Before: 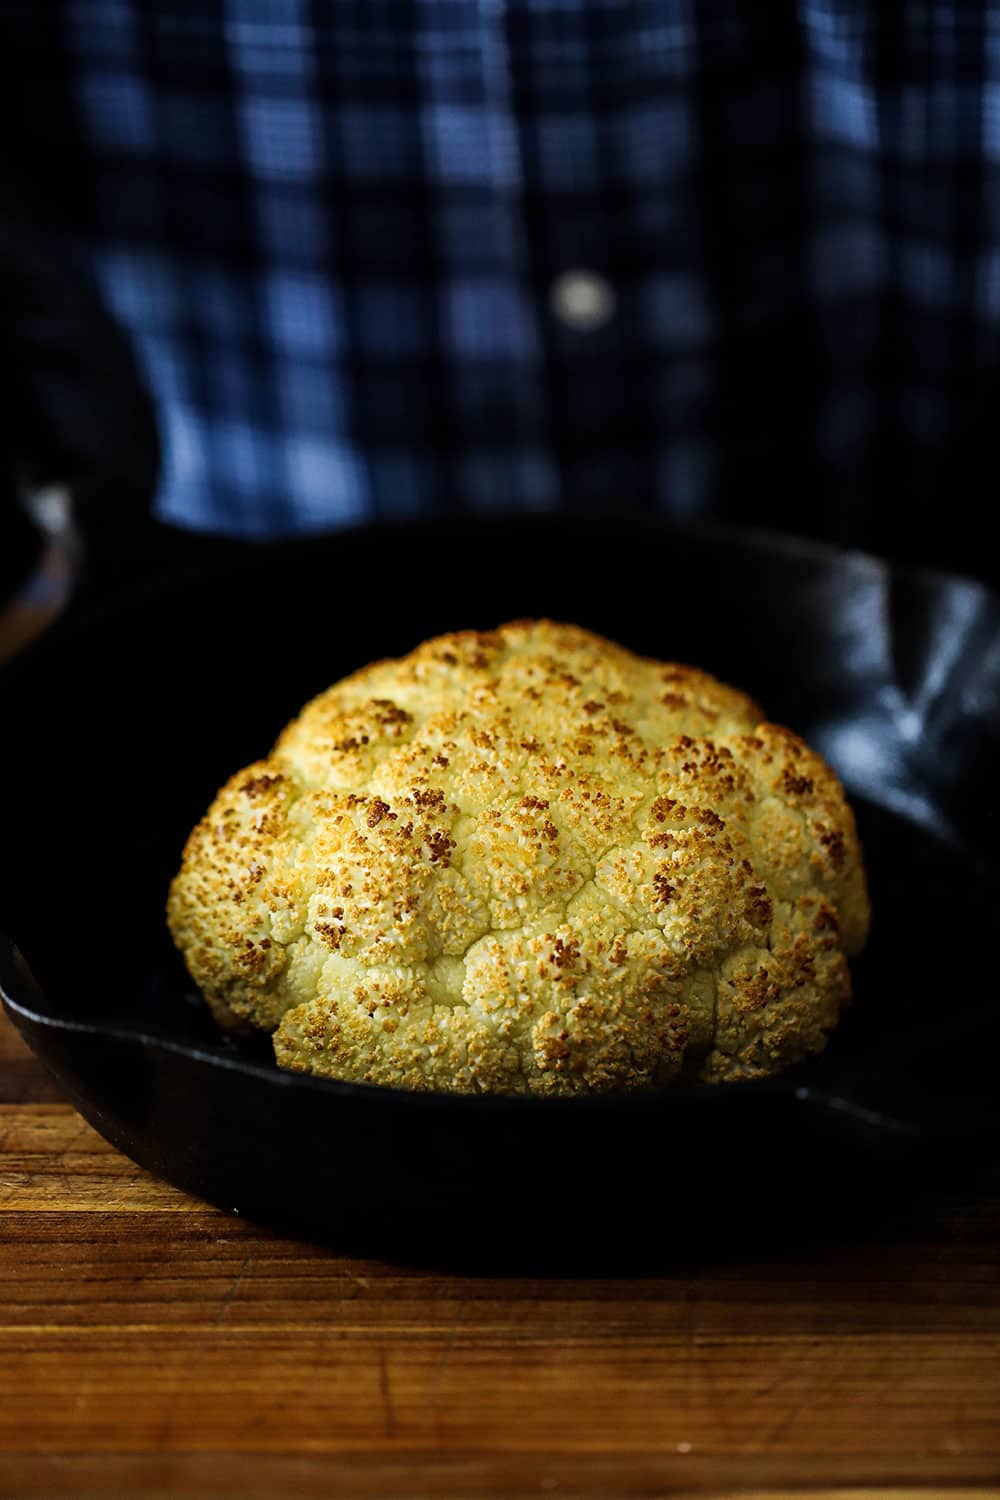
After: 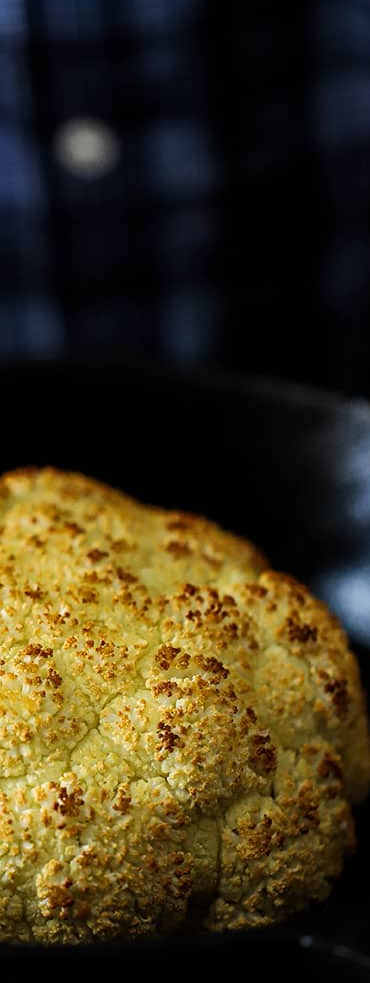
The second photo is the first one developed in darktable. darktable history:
crop and rotate: left 49.653%, top 10.15%, right 13.274%, bottom 24.285%
